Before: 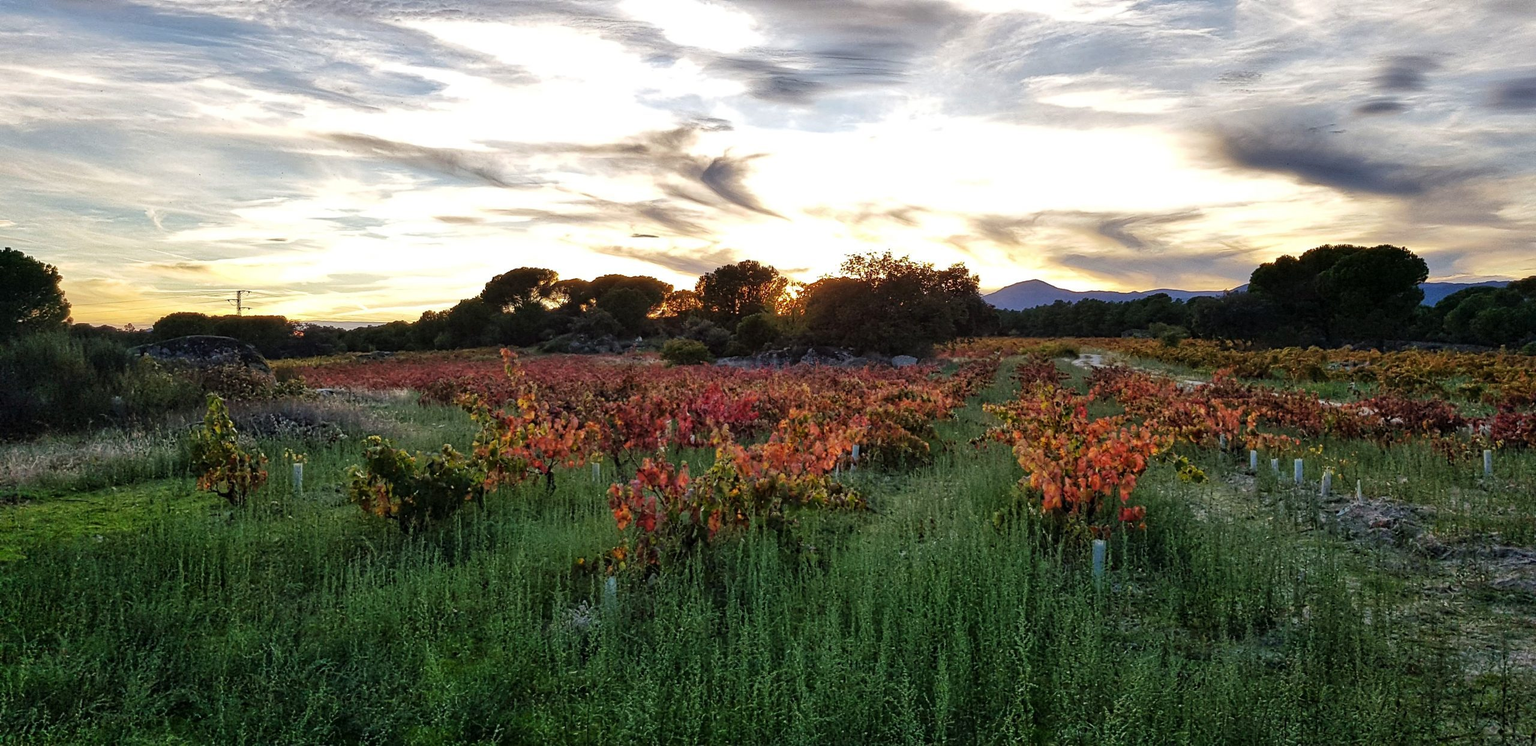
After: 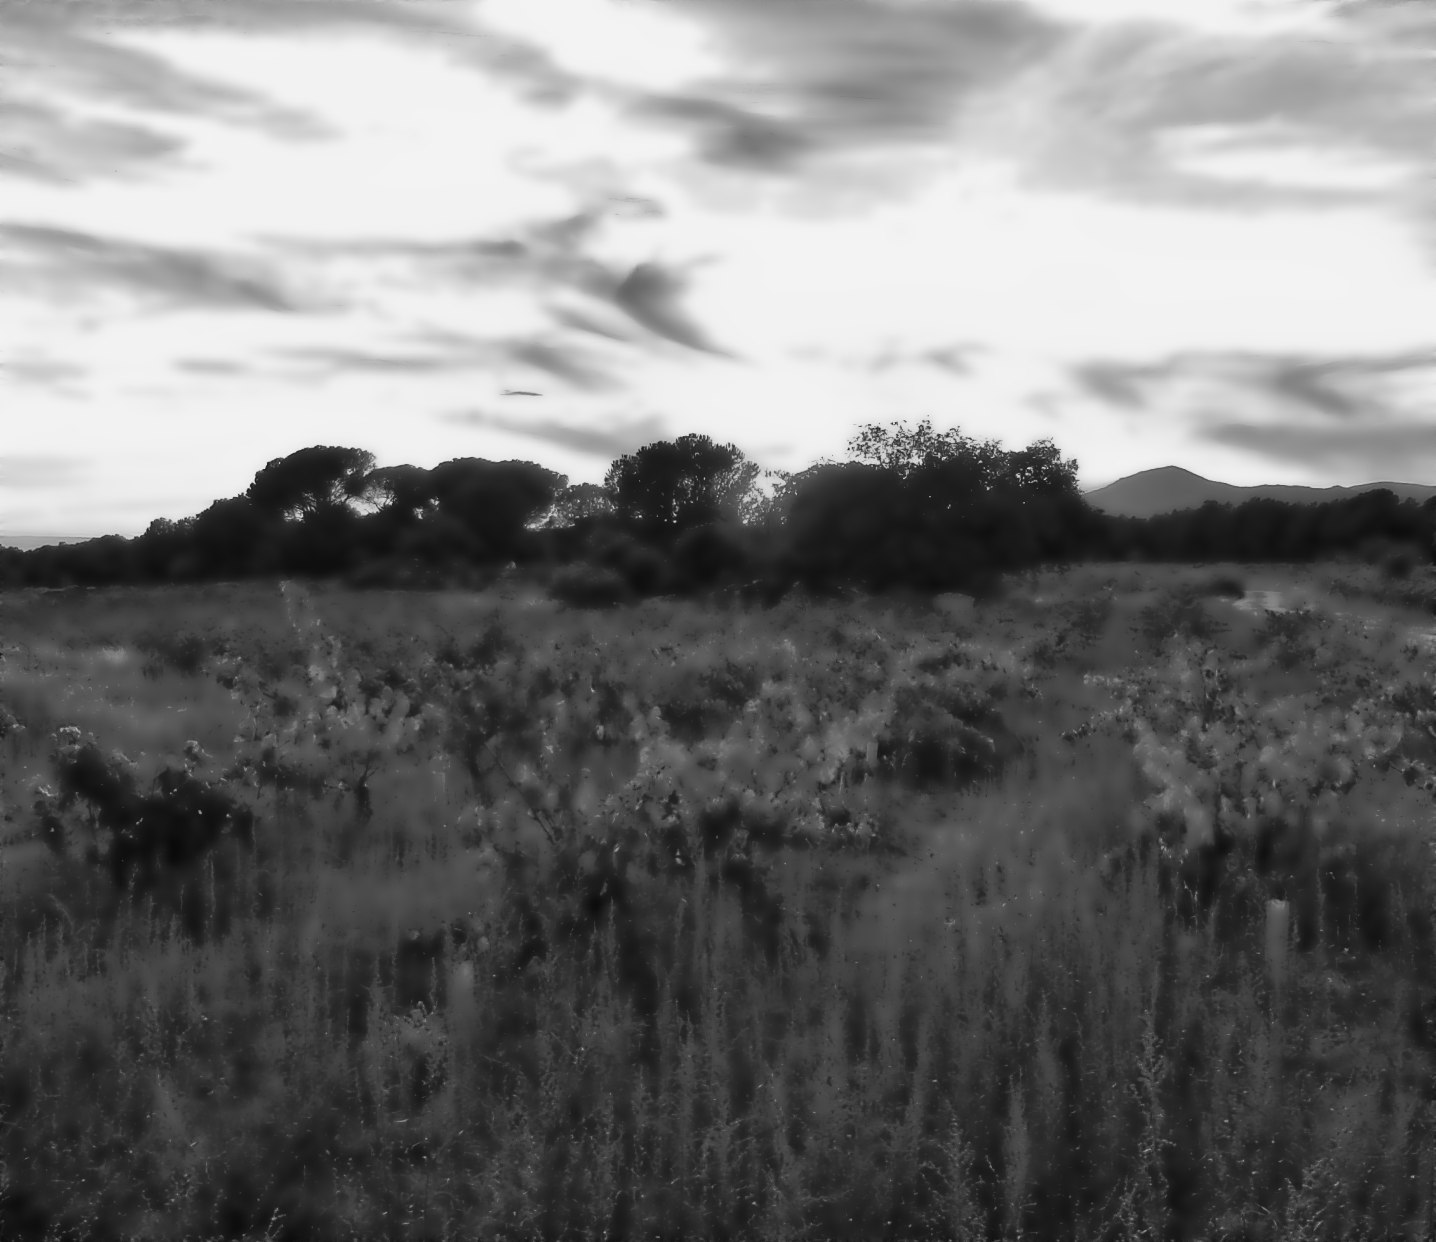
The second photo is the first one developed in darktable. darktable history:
monochrome: a 14.95, b -89.96
crop: left 21.674%, right 22.086%
lowpass: radius 4, soften with bilateral filter, unbound 0
